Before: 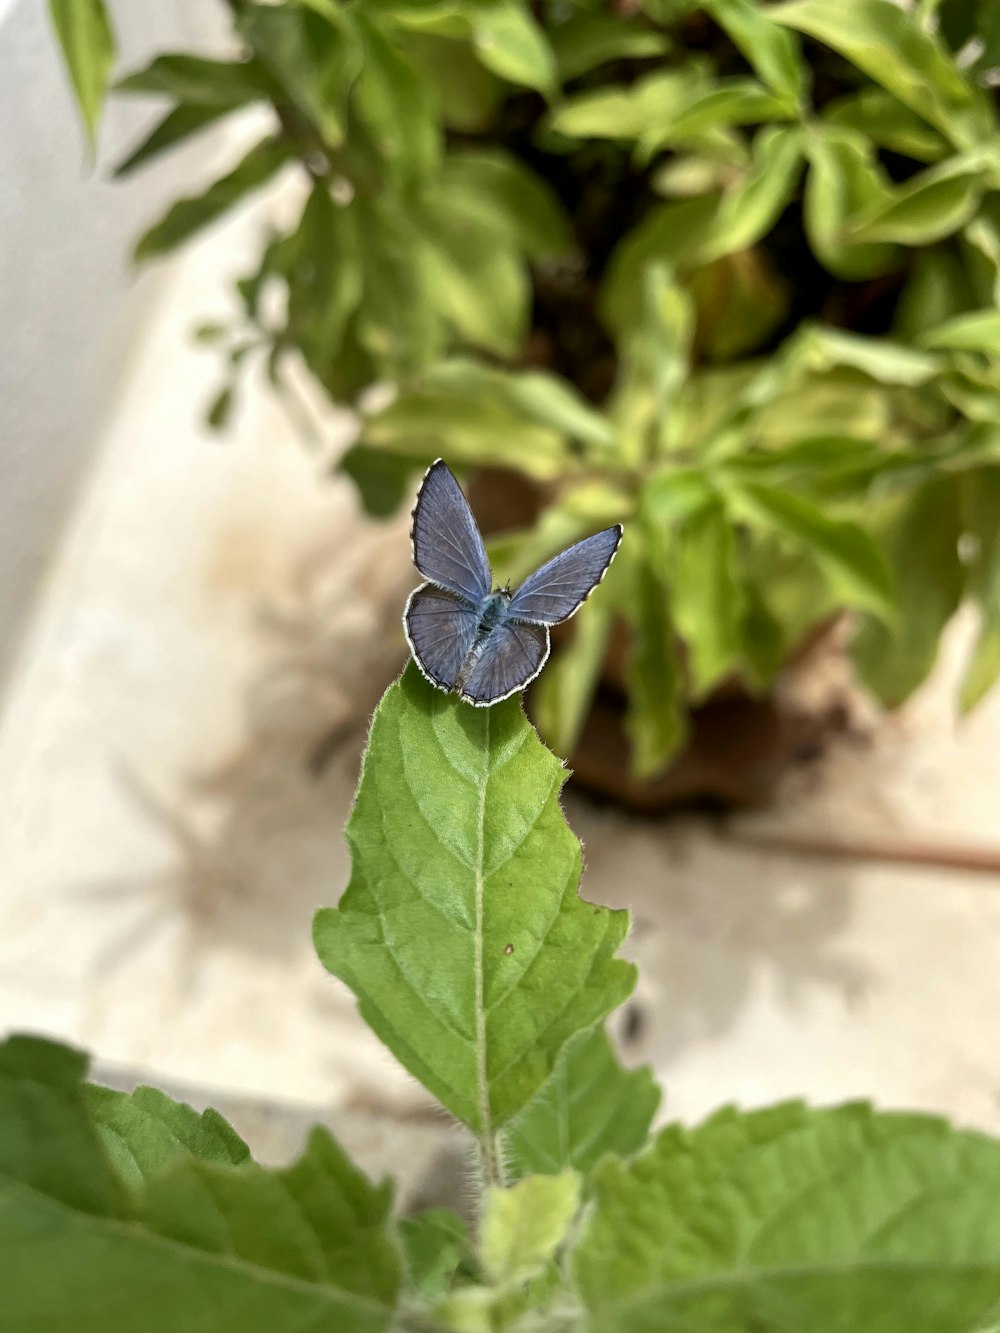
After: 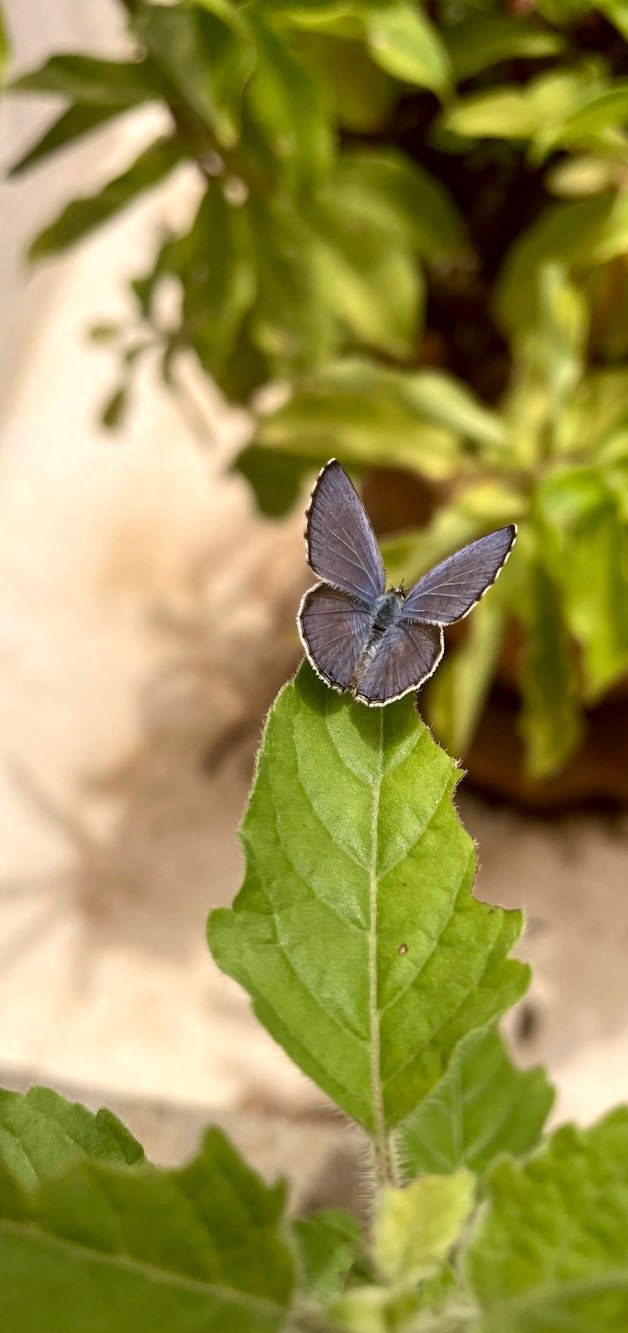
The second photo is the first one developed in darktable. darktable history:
color correction: highlights a* 6.27, highlights b* 8.19, shadows a* 5.94, shadows b* 7.23, saturation 0.9
crop: left 10.644%, right 26.528%
